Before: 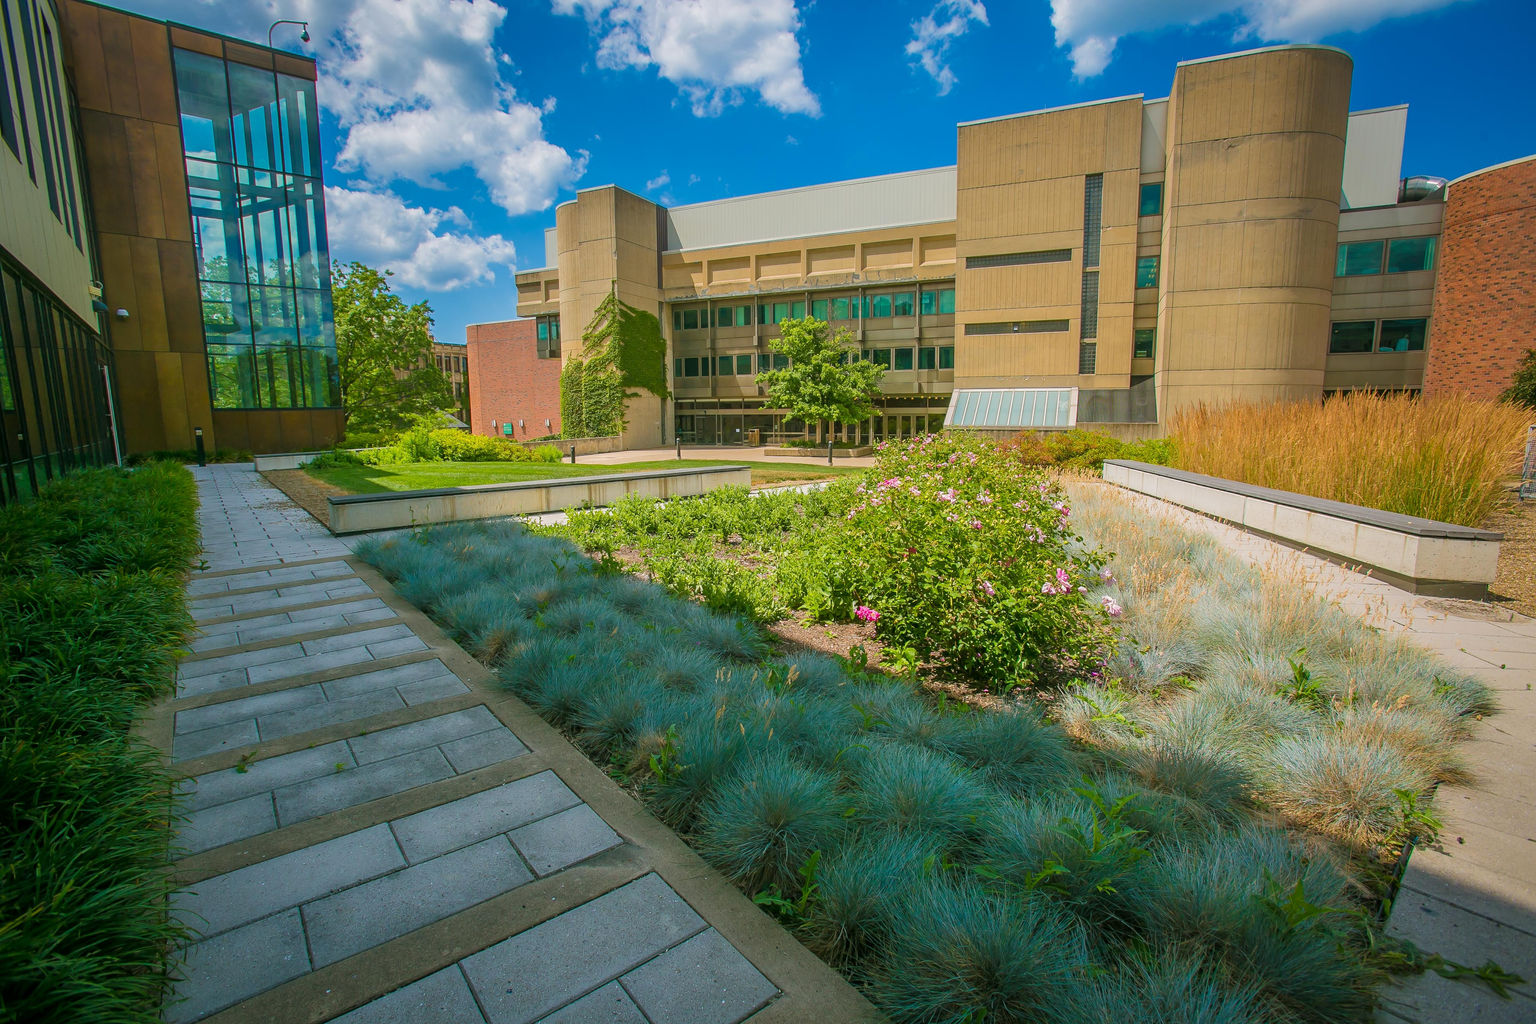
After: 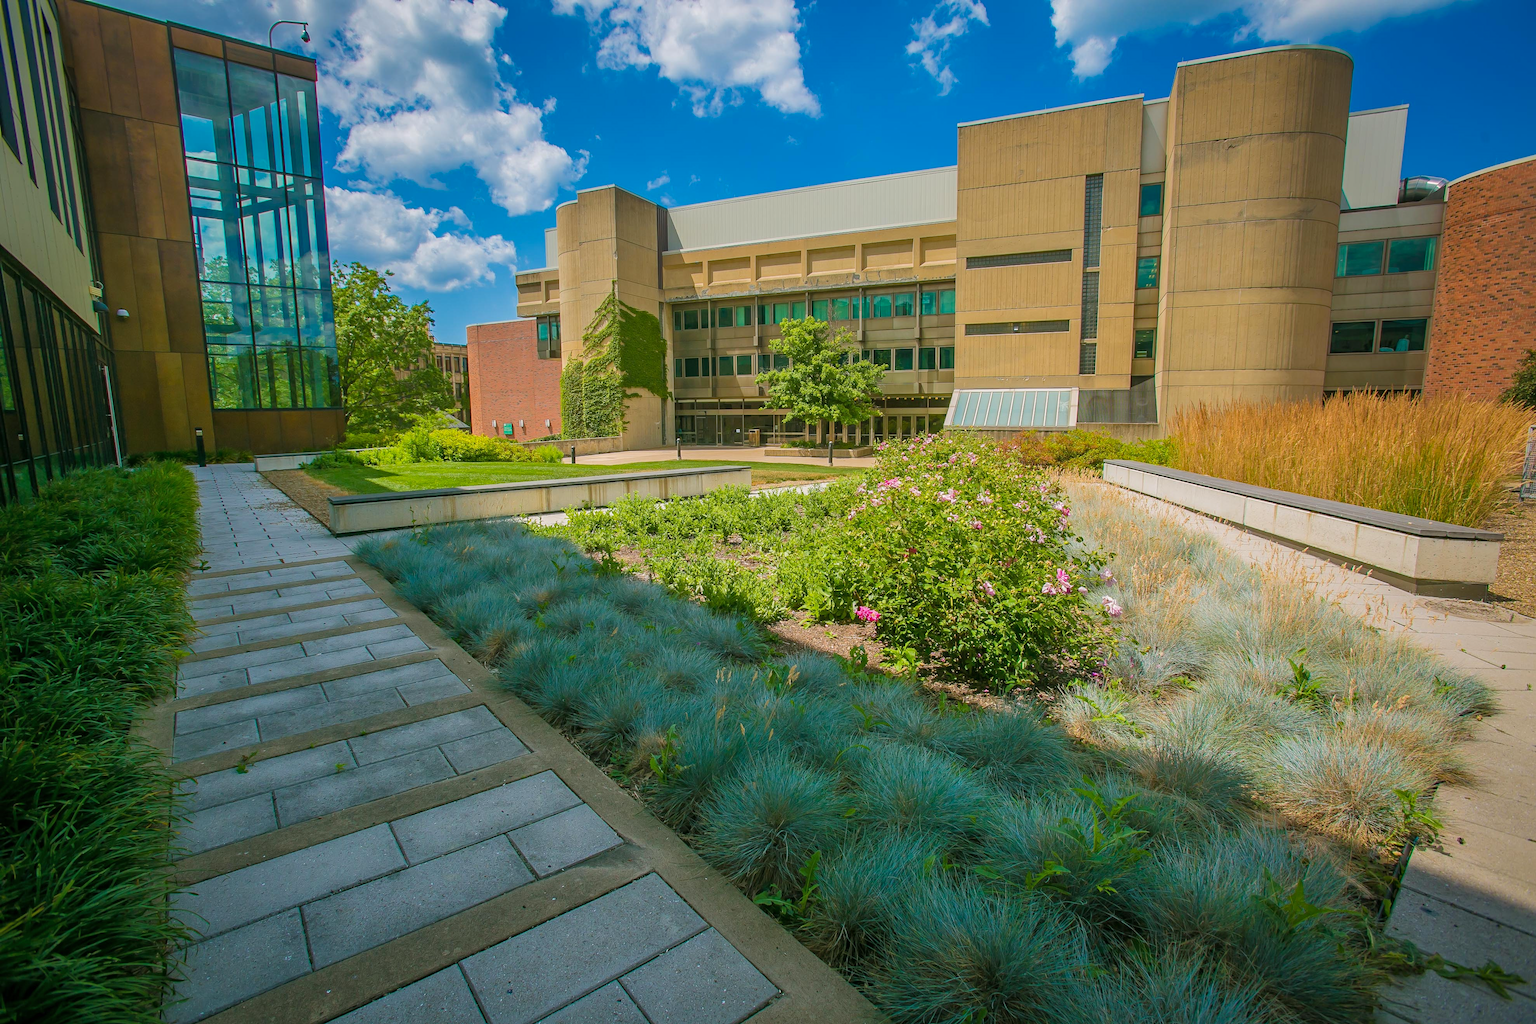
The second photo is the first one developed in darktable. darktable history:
shadows and highlights: shadows 25.38, highlights -23.78
haze removal: strength 0.133, distance 0.253, adaptive false
